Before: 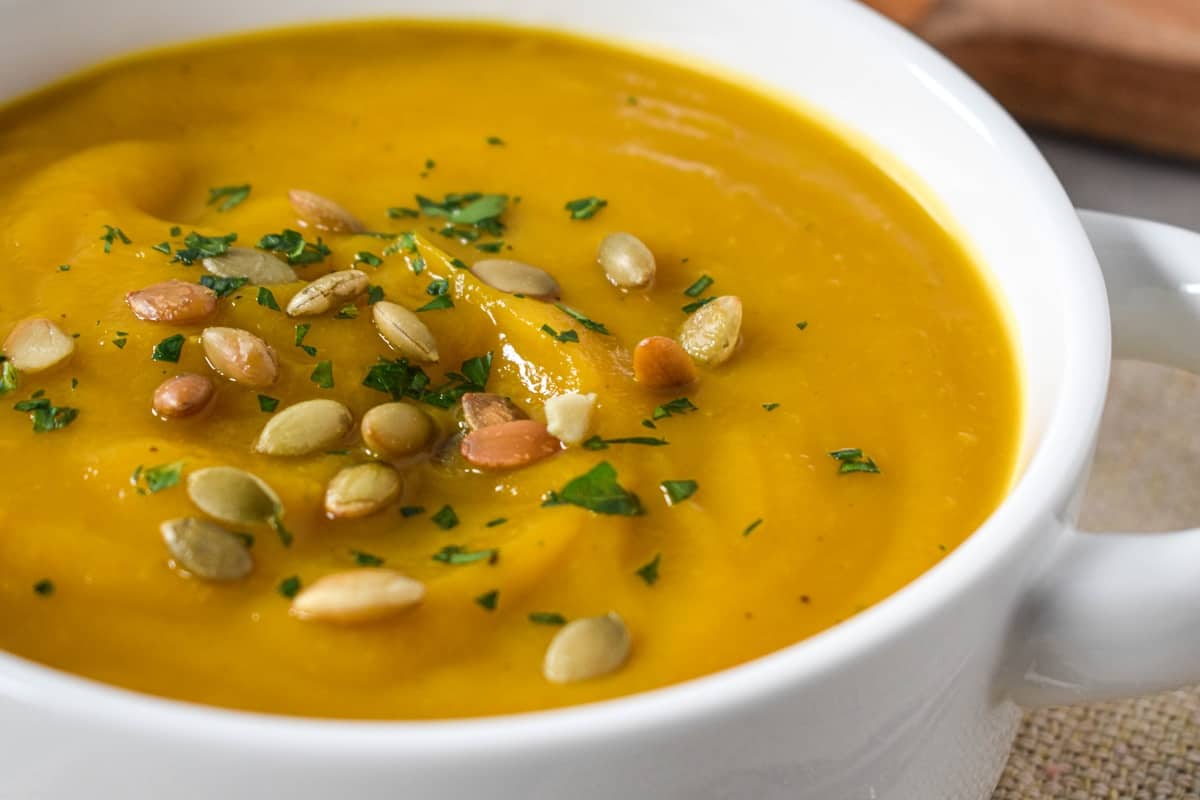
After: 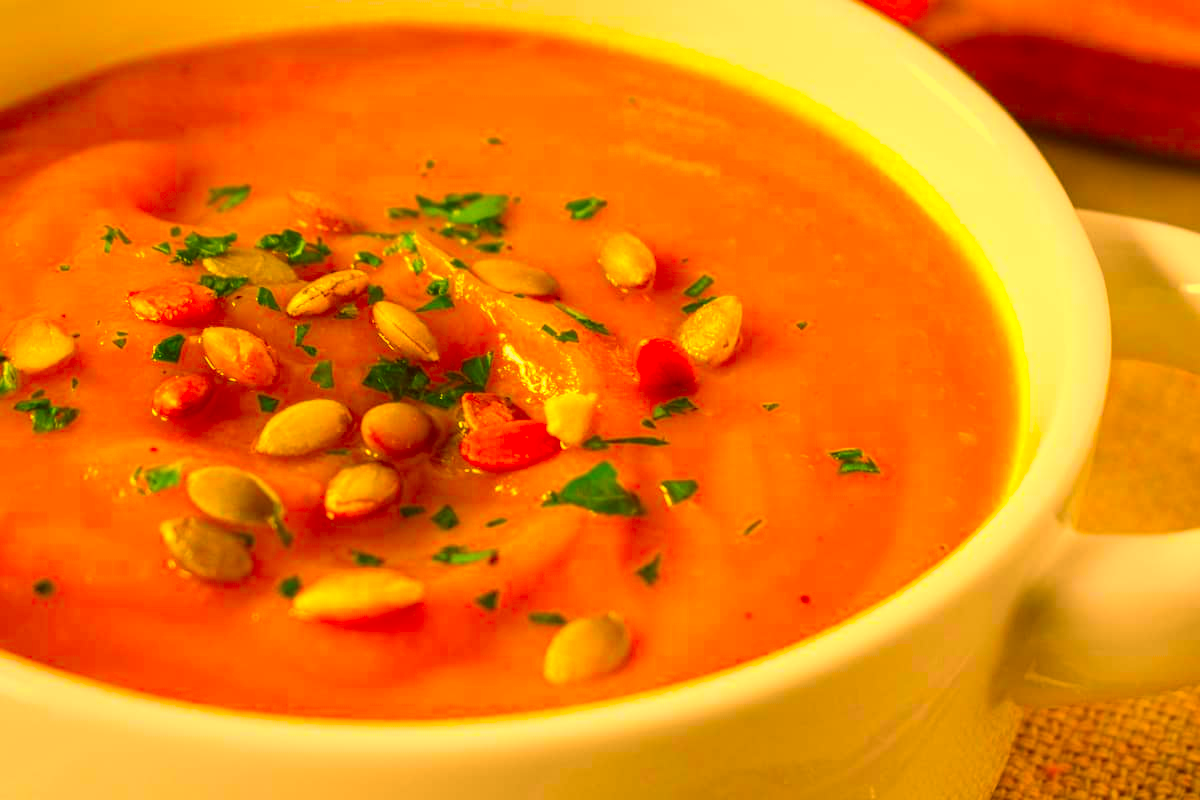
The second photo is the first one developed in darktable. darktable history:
color correction: highlights a* 10.79, highlights b* 30.35, shadows a* 2.58, shadows b* 18.11, saturation 1.75
color zones: curves: ch0 [(0.224, 0.526) (0.75, 0.5)]; ch1 [(0.055, 0.526) (0.224, 0.761) (0.377, 0.526) (0.75, 0.5)]
